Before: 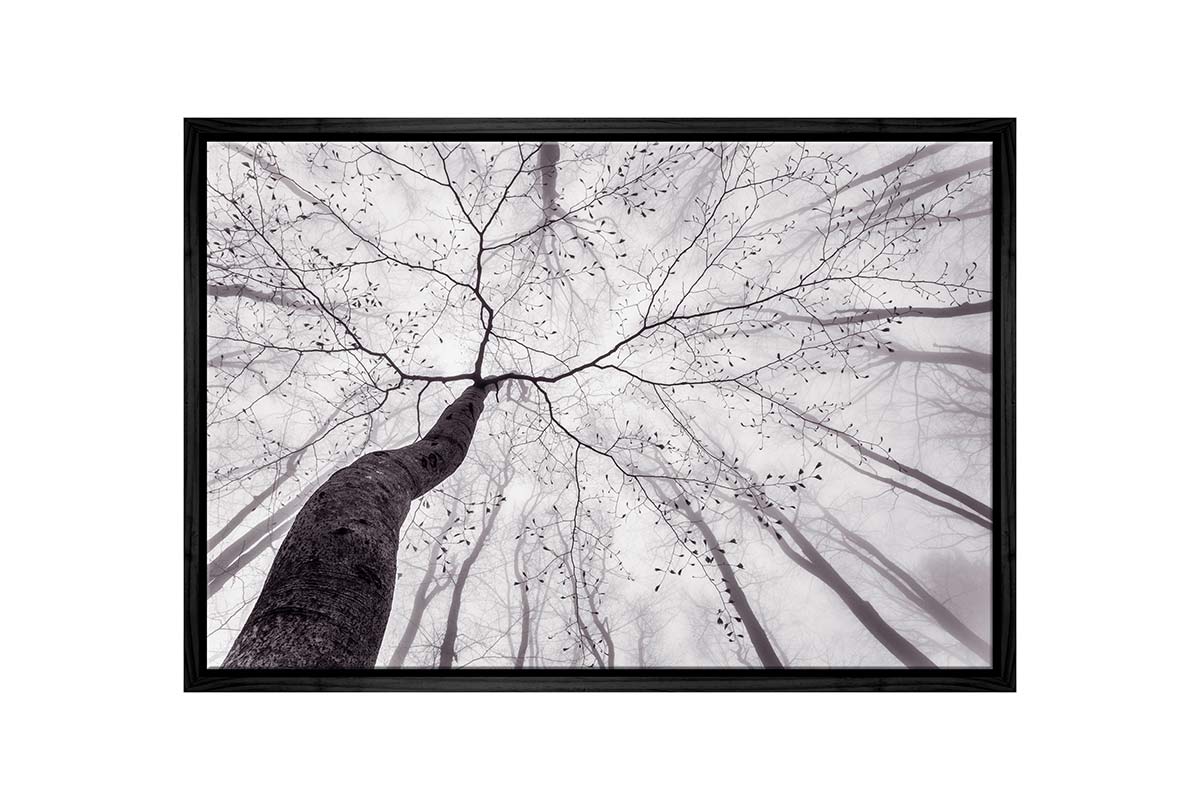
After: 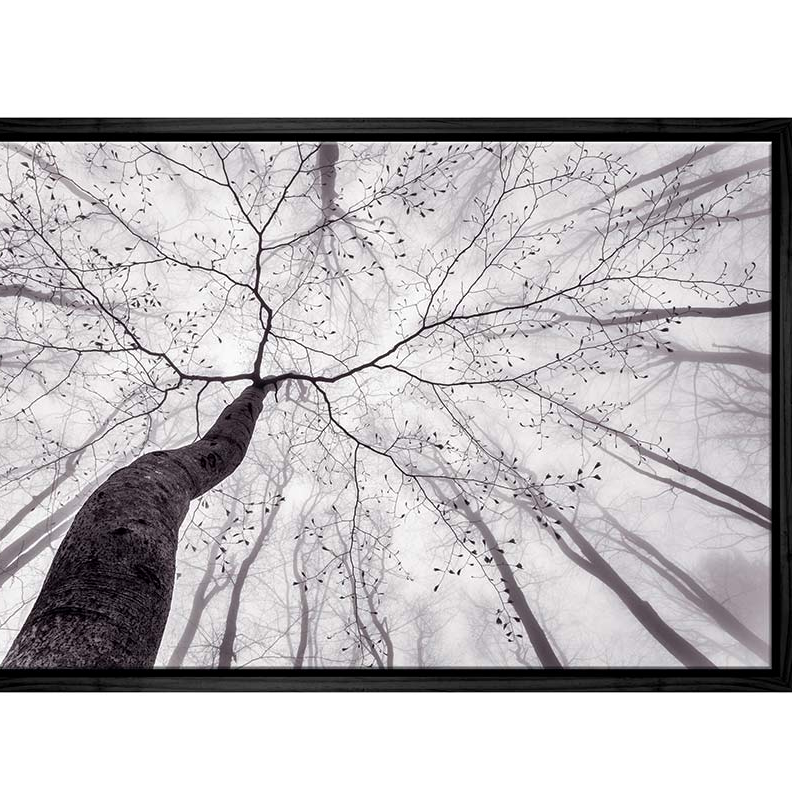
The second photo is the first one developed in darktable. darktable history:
crop and rotate: left 18.442%, right 15.508%
local contrast: mode bilateral grid, contrast 20, coarseness 50, detail 120%, midtone range 0.2
